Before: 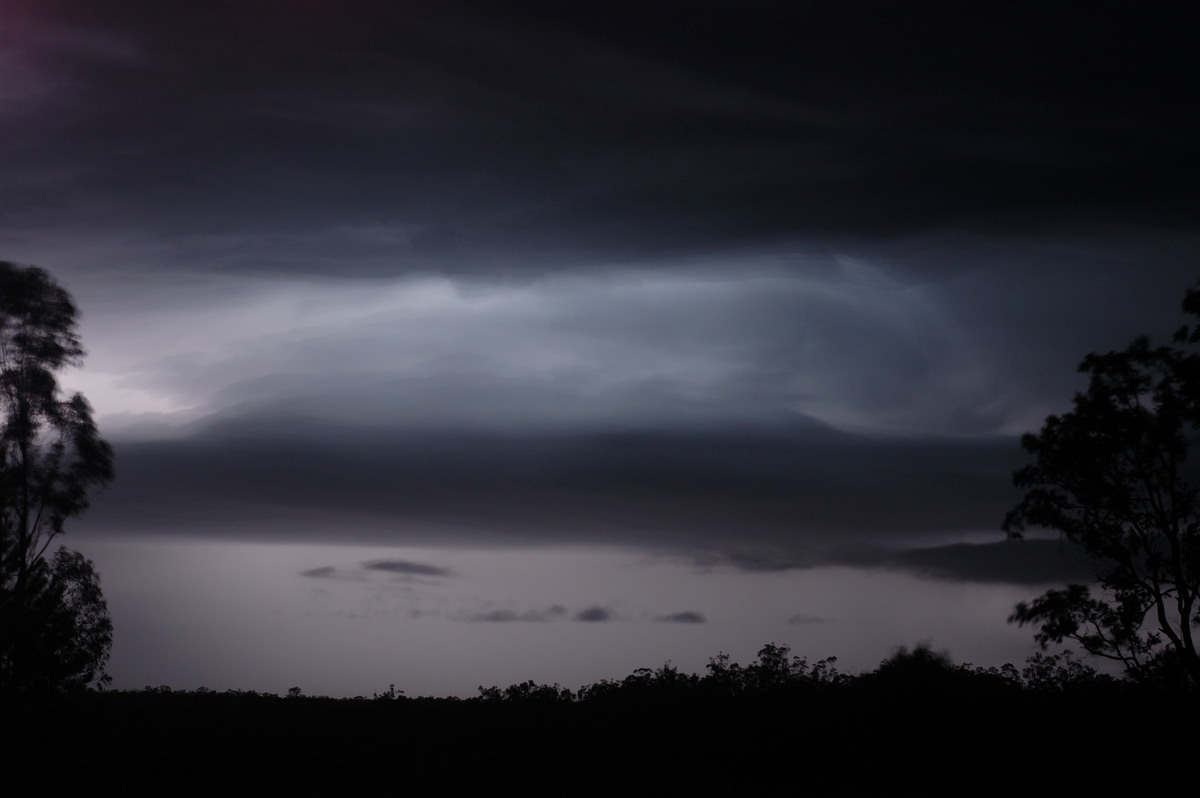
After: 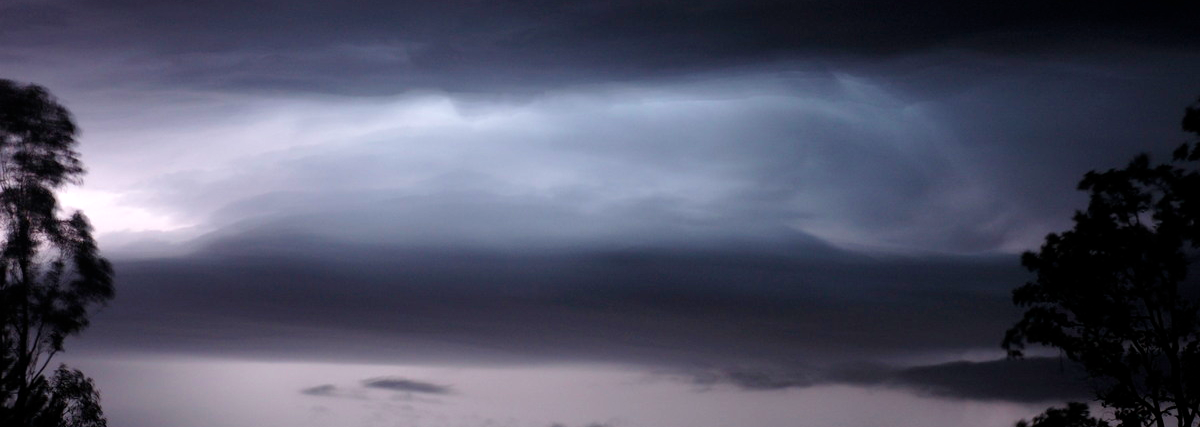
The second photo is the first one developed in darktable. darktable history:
crop and rotate: top 22.923%, bottom 23.477%
exposure: exposure 0.925 EV, compensate highlight preservation false
velvia: on, module defaults
